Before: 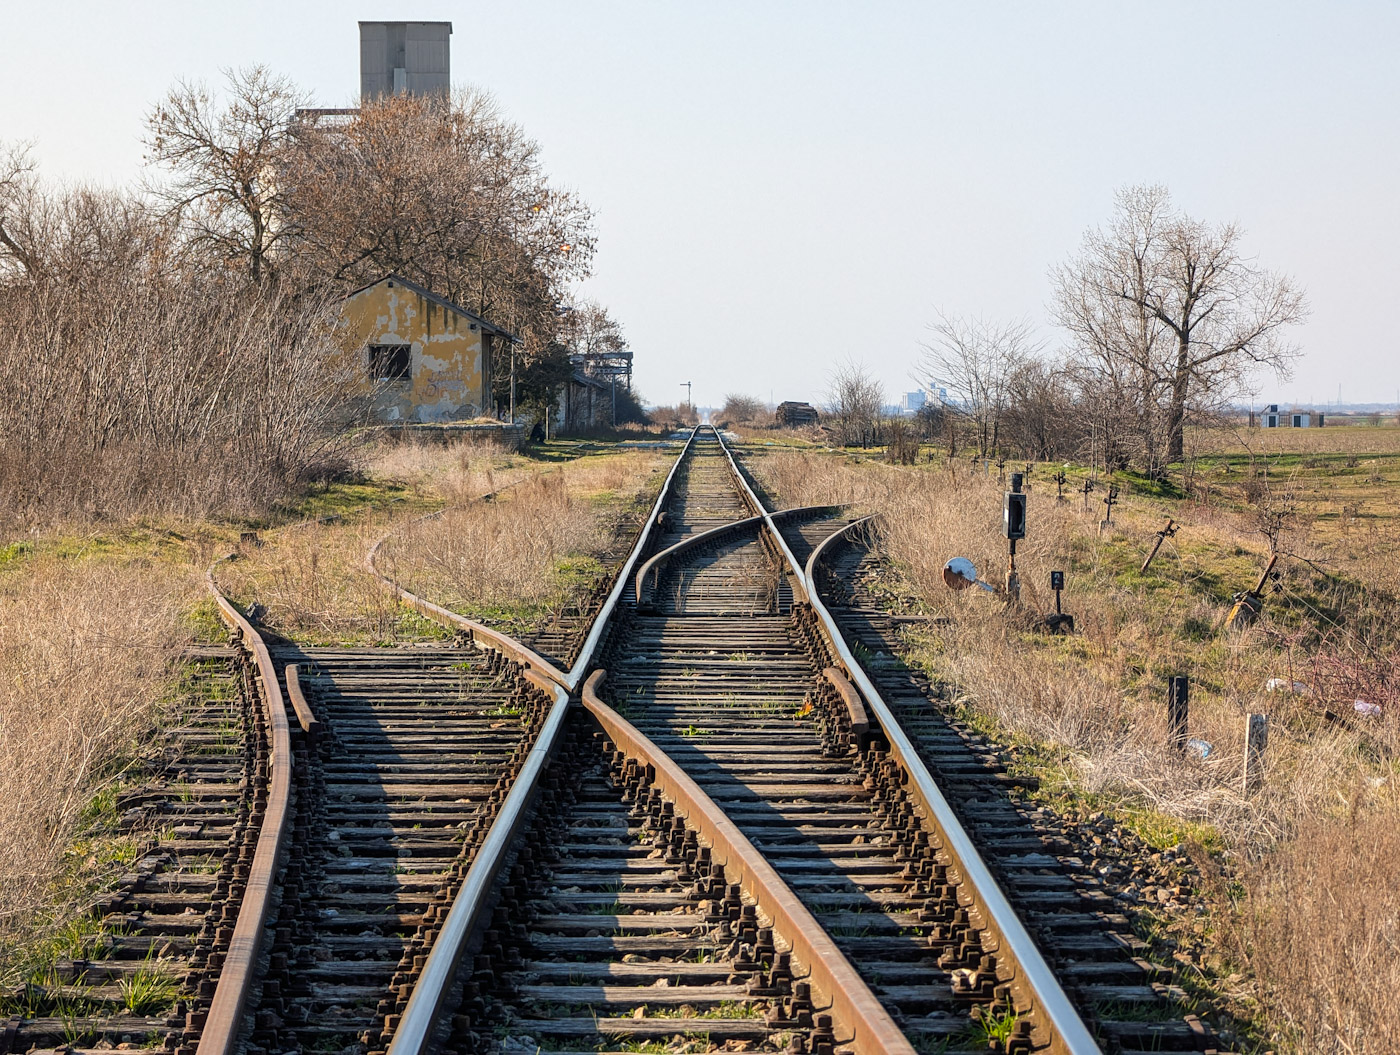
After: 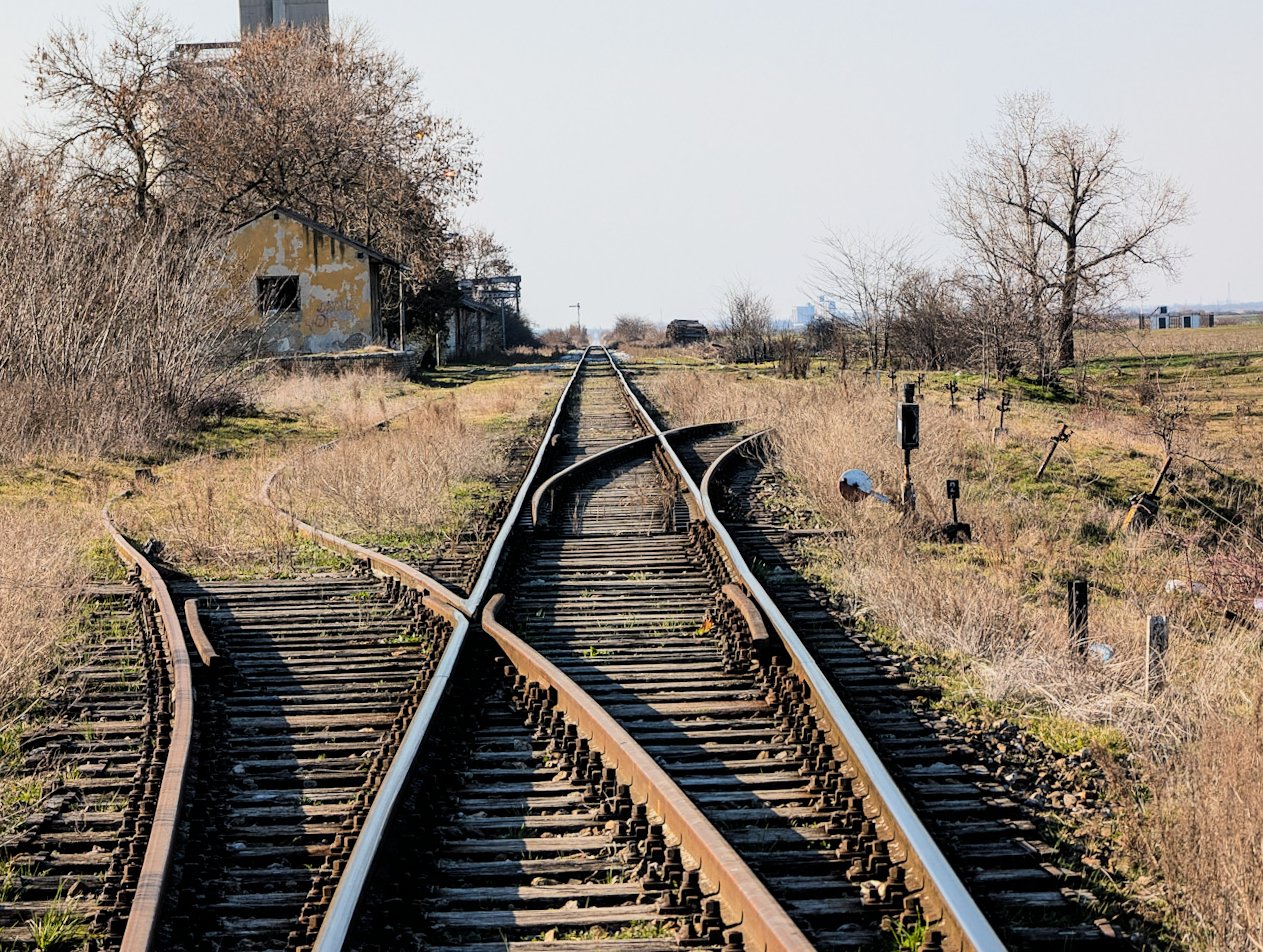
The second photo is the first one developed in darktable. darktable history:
crop and rotate: angle 1.96°, left 5.673%, top 5.673%
filmic rgb: black relative exposure -16 EV, white relative exposure 6.29 EV, hardness 5.1, contrast 1.35
